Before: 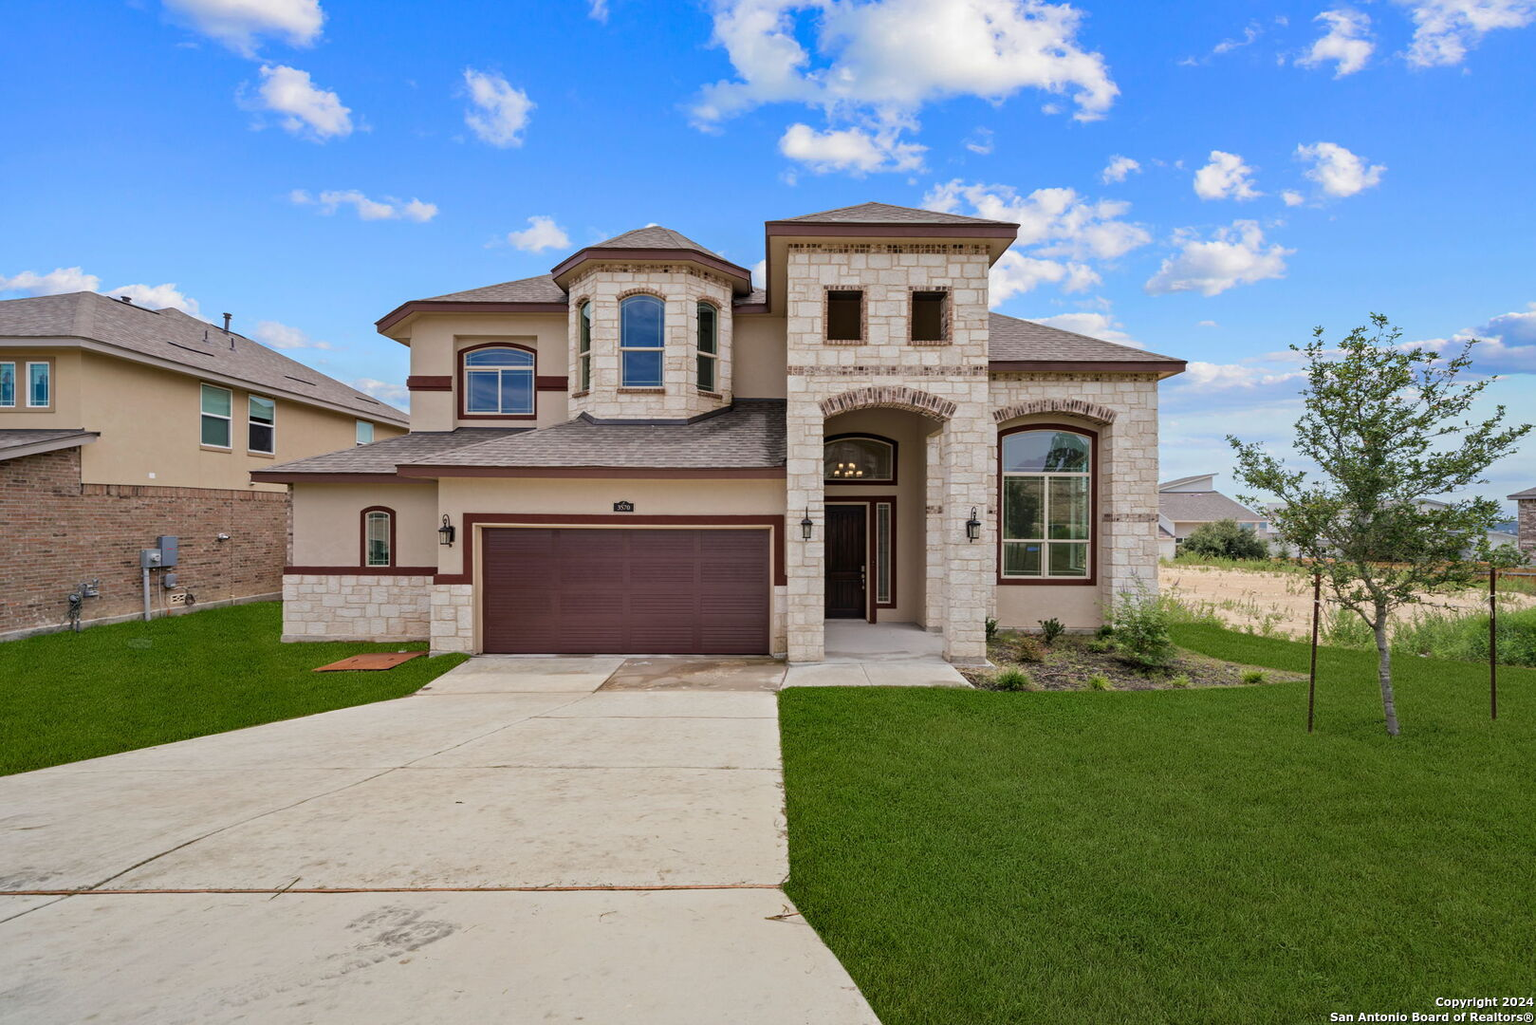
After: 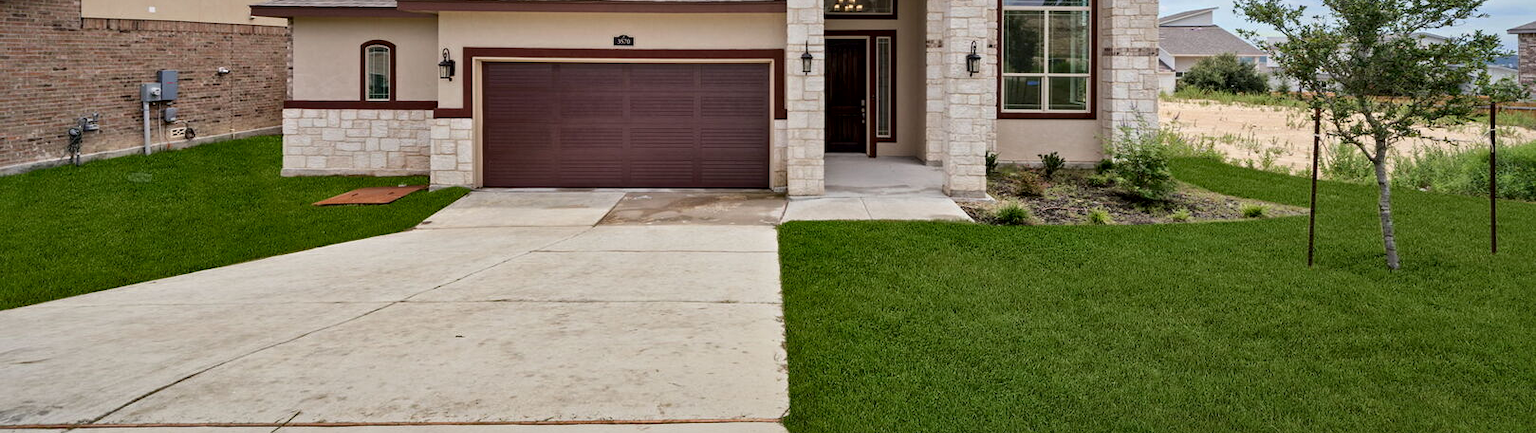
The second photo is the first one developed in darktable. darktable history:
local contrast: mode bilateral grid, contrast 51, coarseness 51, detail 150%, midtone range 0.2
crop: top 45.485%, bottom 12.171%
exposure: black level correction 0.001, compensate highlight preservation false
